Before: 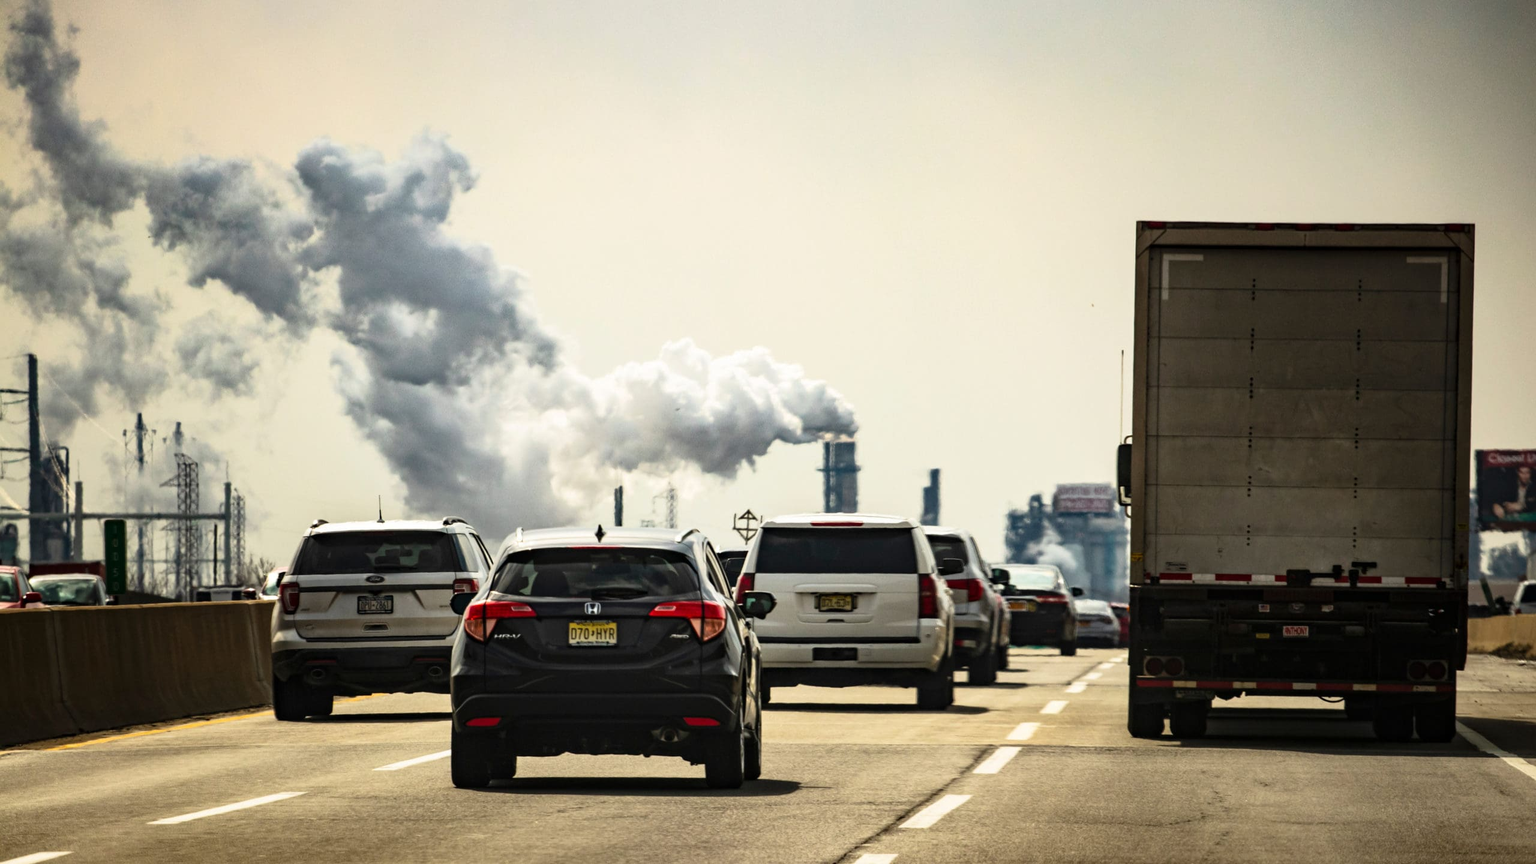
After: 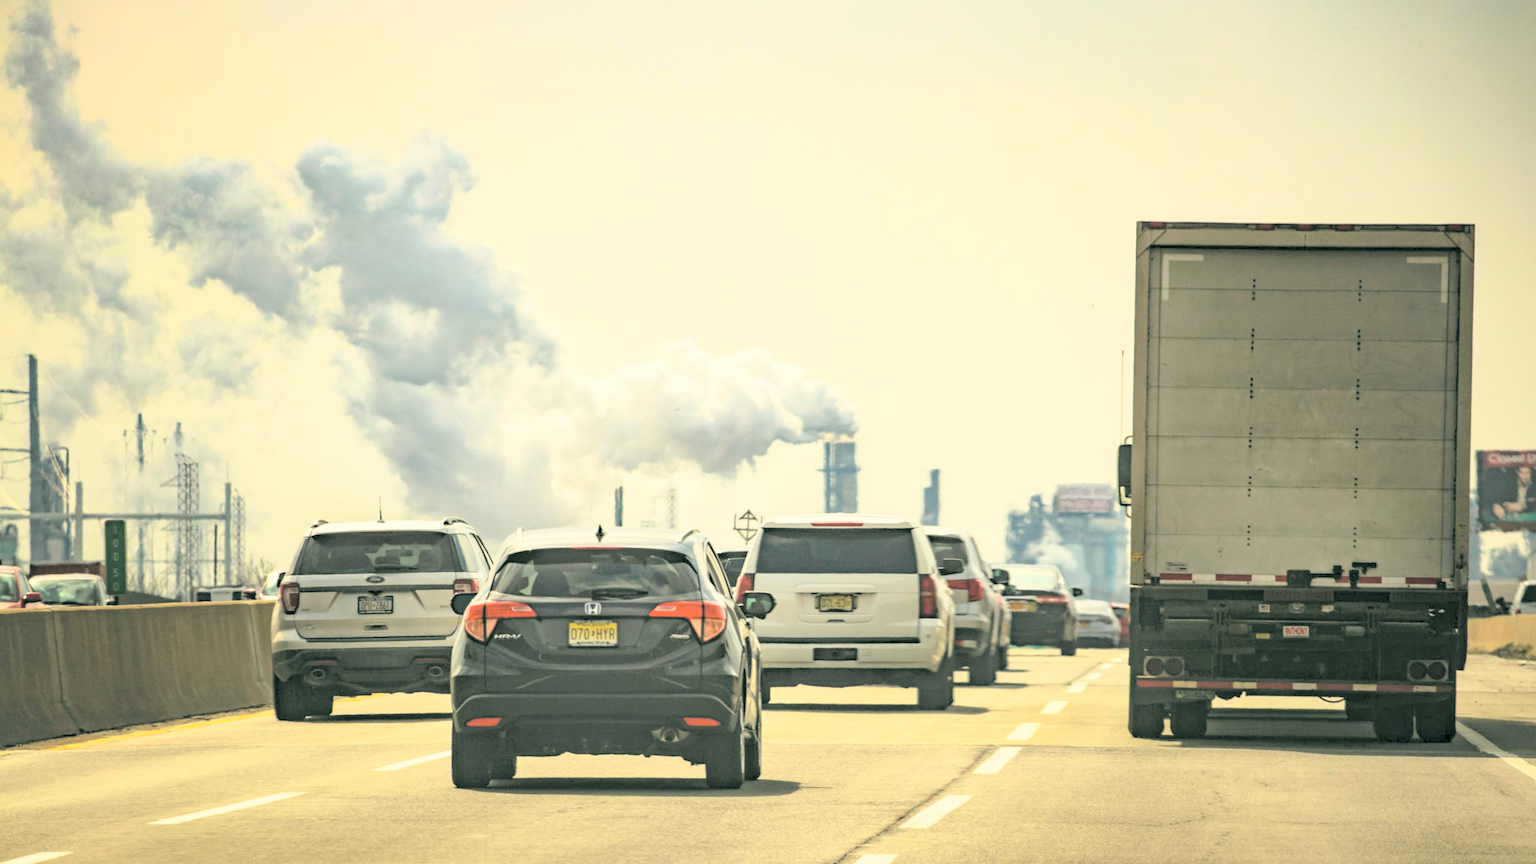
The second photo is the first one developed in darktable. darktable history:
tone curve: curves: ch0 [(0, 0) (0.003, 0.026) (0.011, 0.024) (0.025, 0.022) (0.044, 0.031) (0.069, 0.067) (0.1, 0.094) (0.136, 0.102) (0.177, 0.14) (0.224, 0.189) (0.277, 0.238) (0.335, 0.325) (0.399, 0.379) (0.468, 0.453) (0.543, 0.528) (0.623, 0.609) (0.709, 0.695) (0.801, 0.793) (0.898, 0.898) (1, 1)], preserve colors none
contrast brightness saturation: brightness 1
color correction: highlights a* -0.482, highlights b* 9.48, shadows a* -9.48, shadows b* 0.803
